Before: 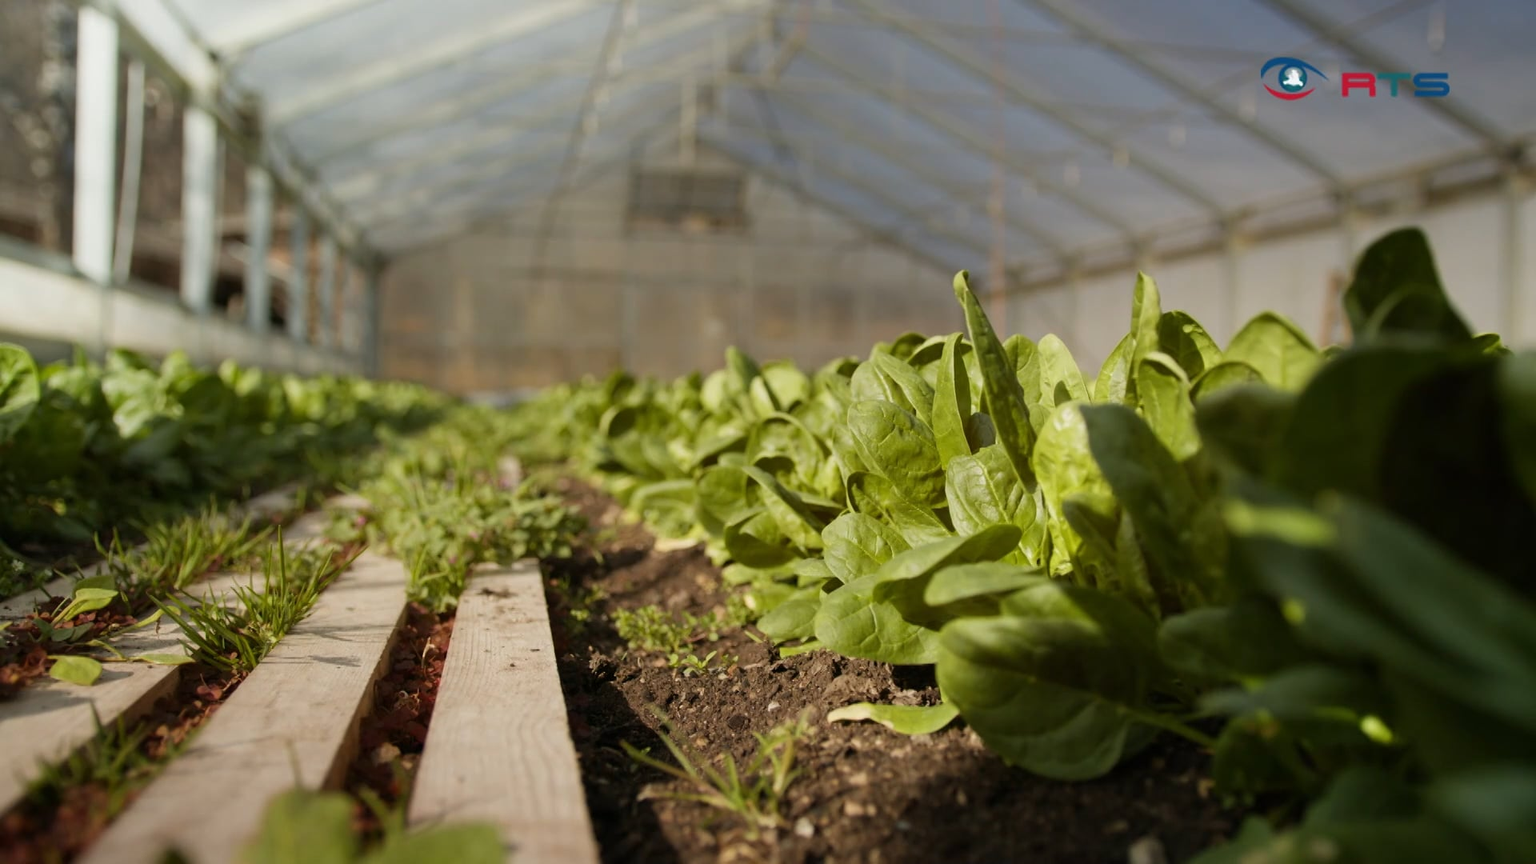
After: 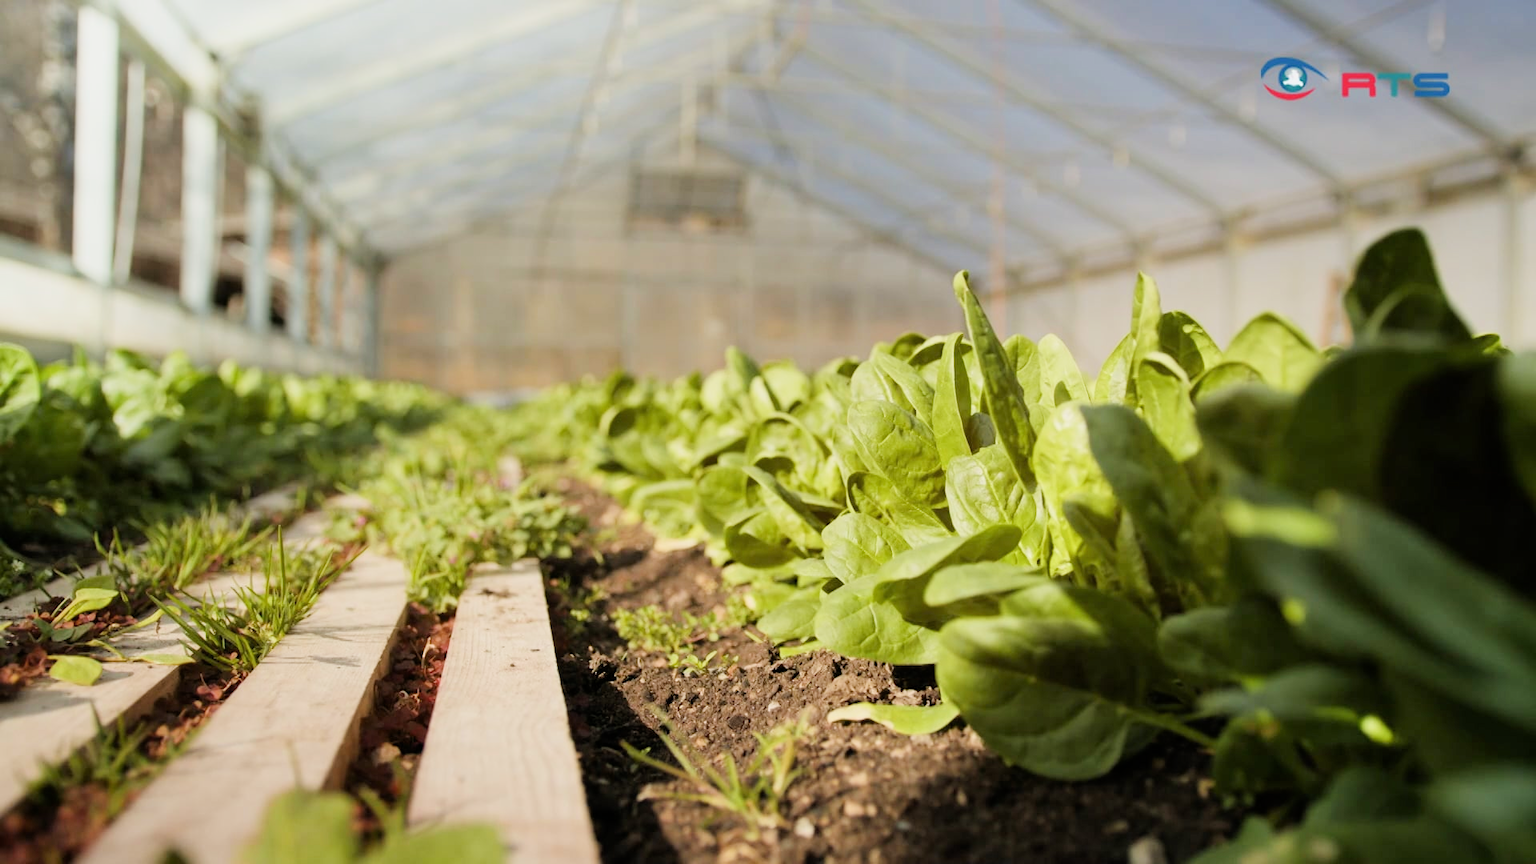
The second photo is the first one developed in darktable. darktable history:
filmic rgb: black relative exposure -7.65 EV, white relative exposure 4.56 EV, hardness 3.61
exposure: black level correction 0, exposure 1.194 EV, compensate highlight preservation false
